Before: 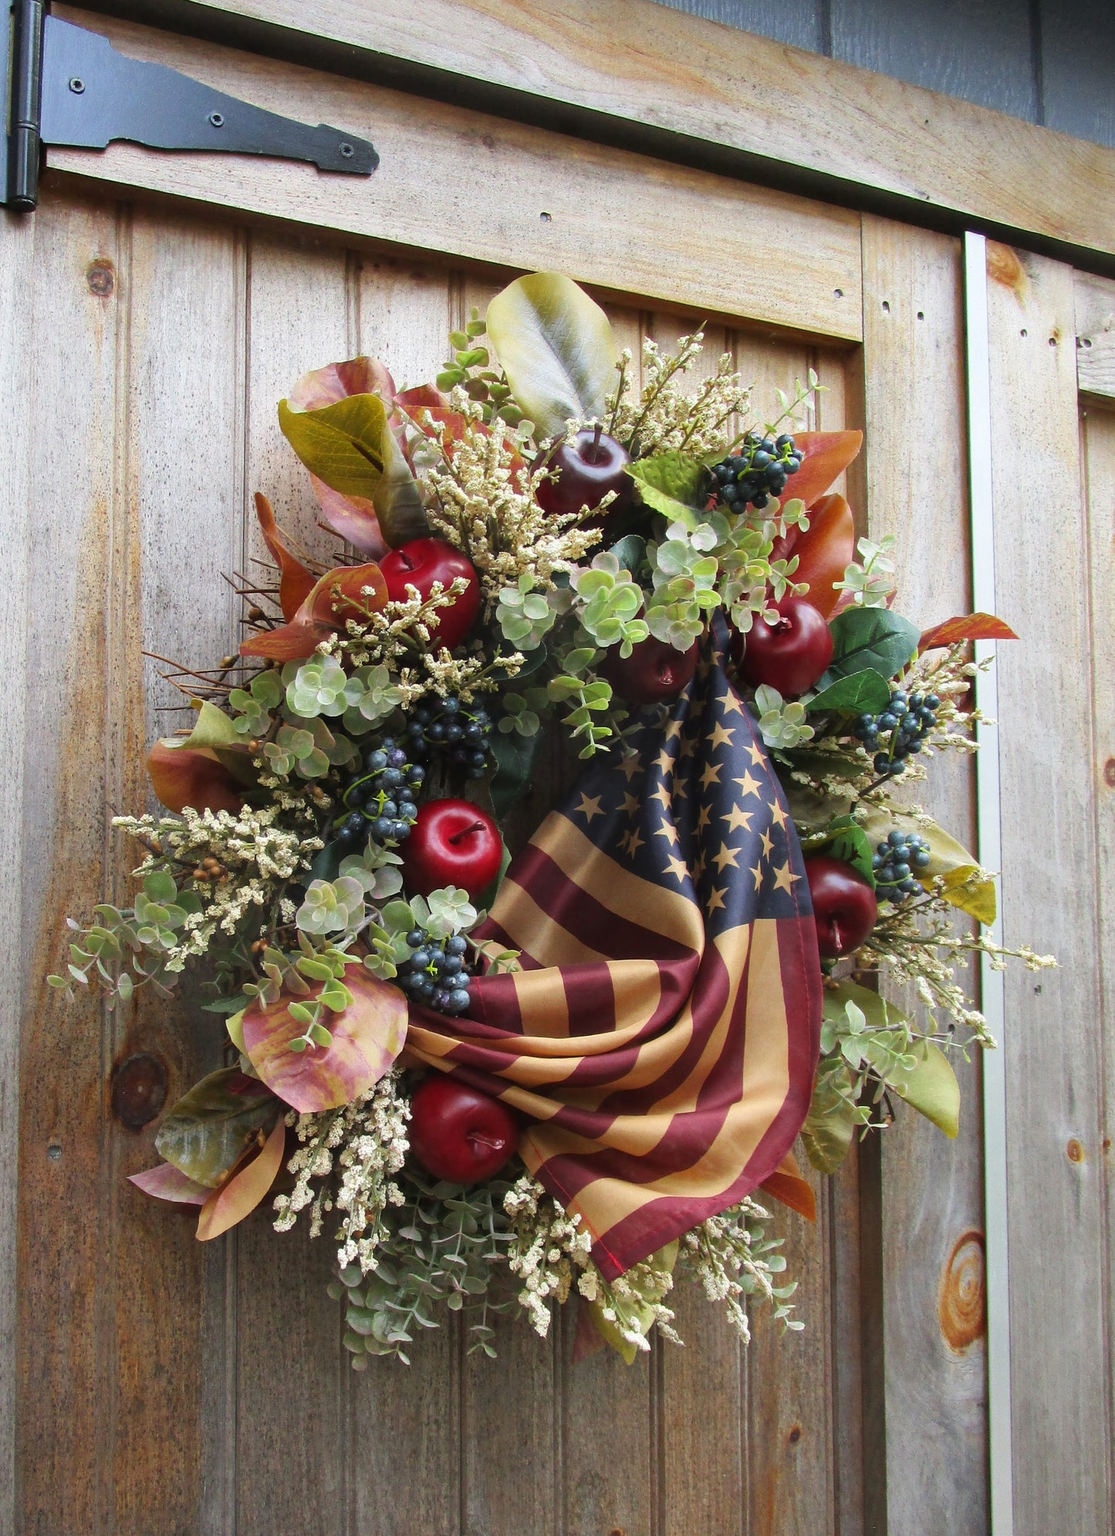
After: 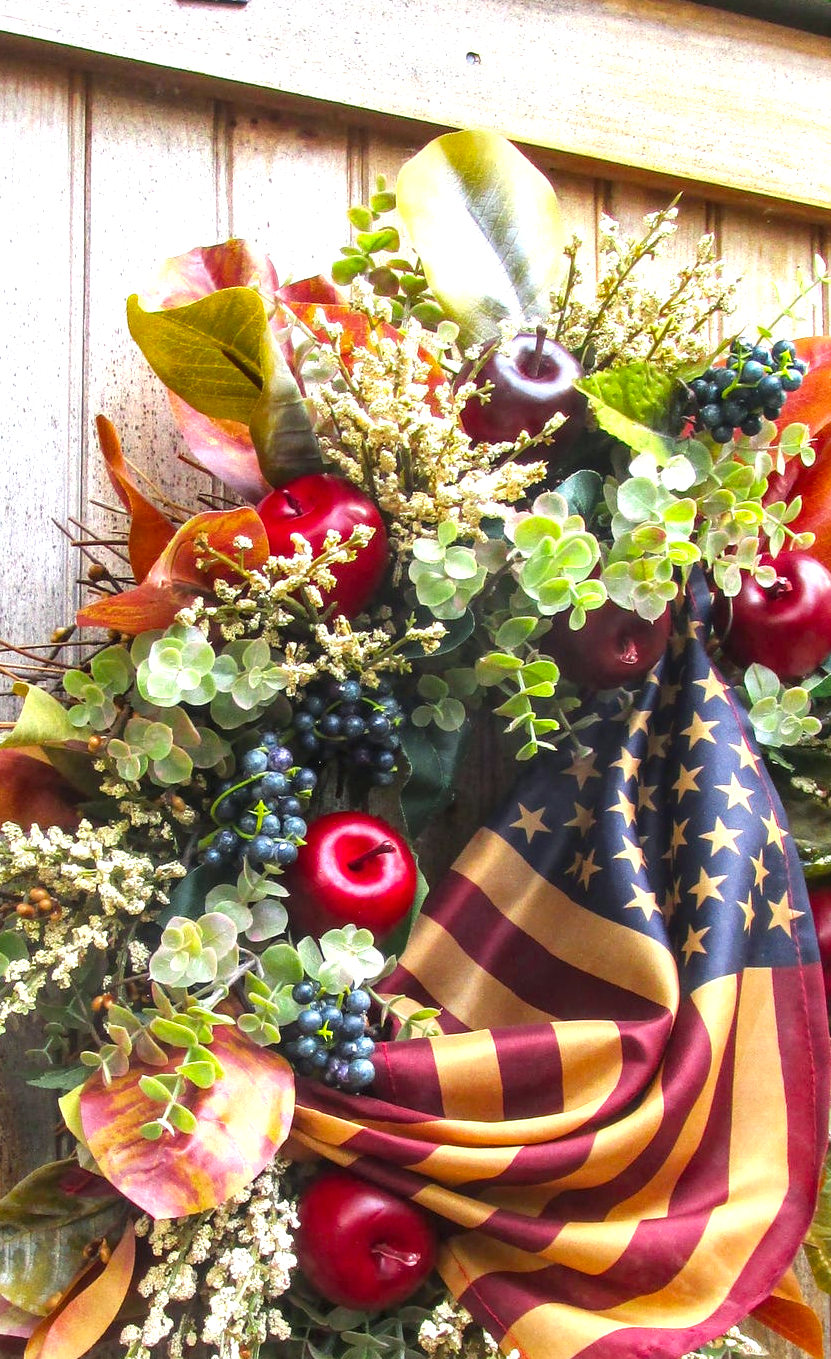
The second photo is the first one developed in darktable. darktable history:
local contrast: on, module defaults
crop: left 16.217%, top 11.229%, right 26.241%, bottom 20.458%
color balance rgb: power › chroma 0.51%, power › hue 262.94°, perceptual saturation grading › global saturation 29.694%
exposure: exposure 0.949 EV, compensate highlight preservation false
